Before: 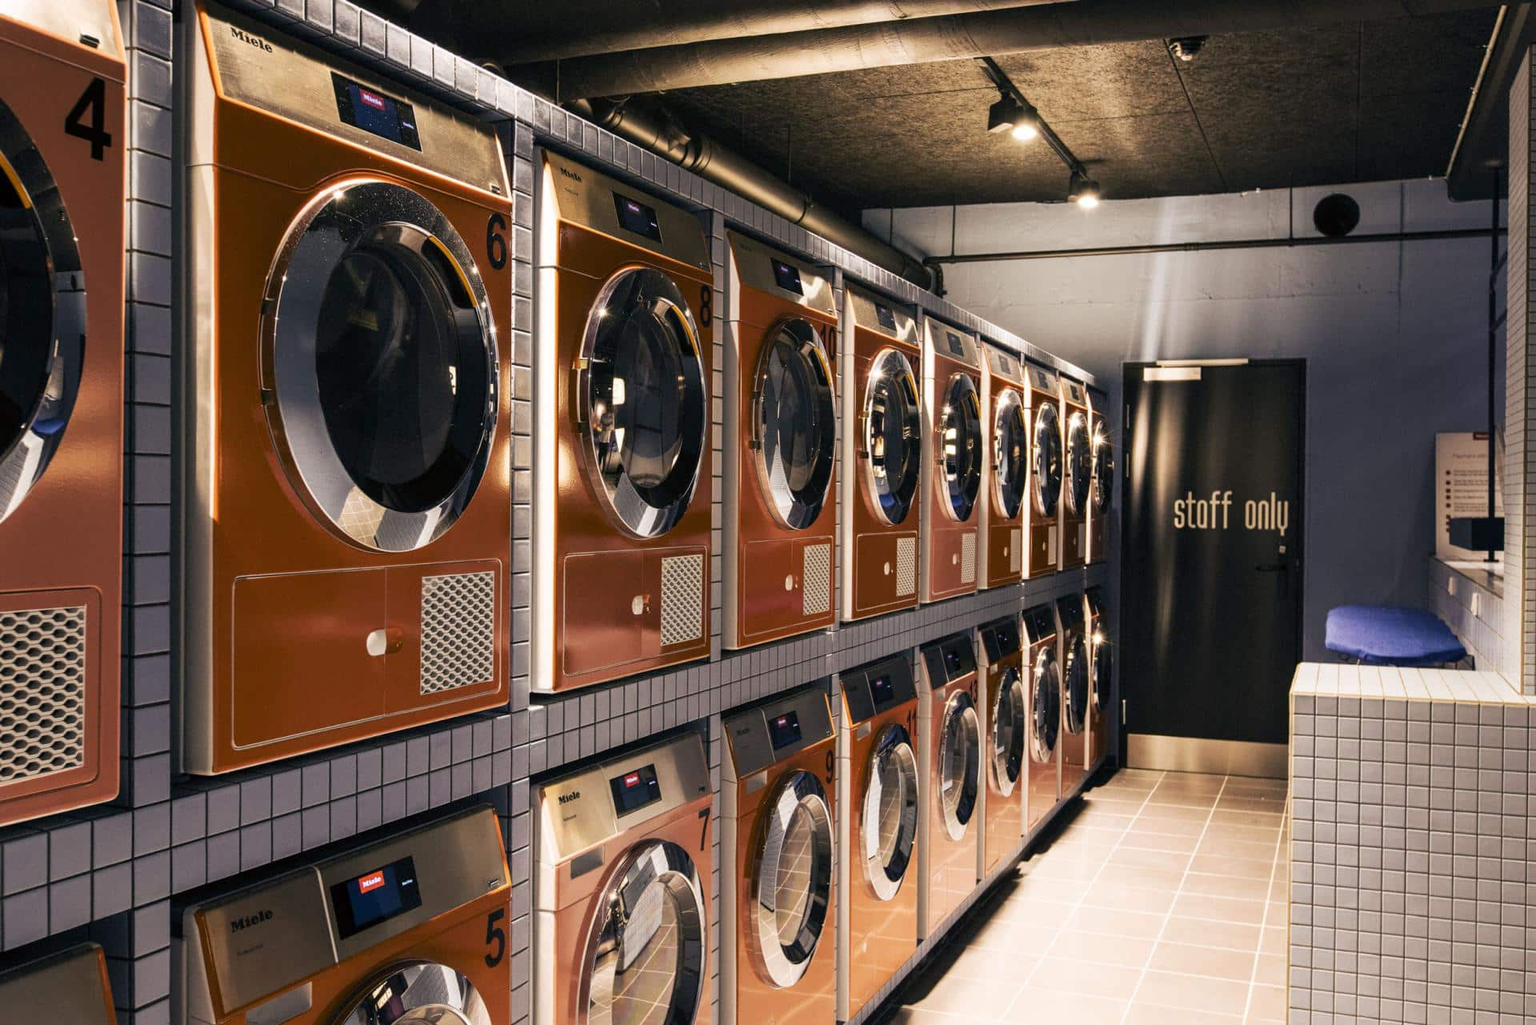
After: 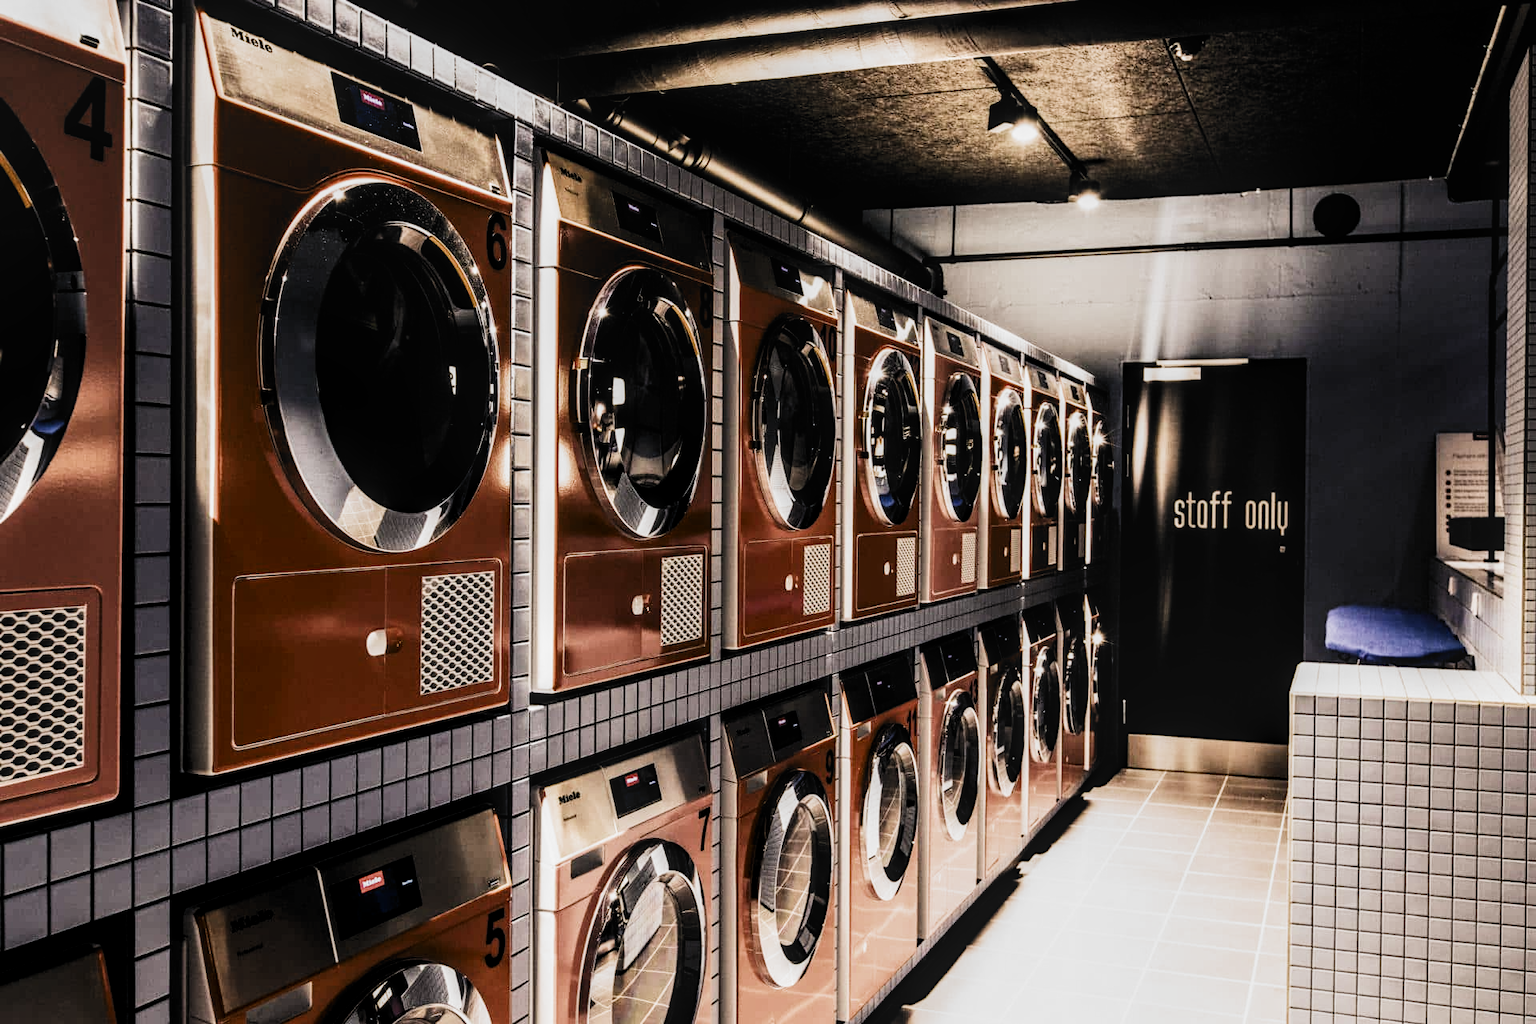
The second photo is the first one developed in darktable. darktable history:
filmic rgb: black relative exposure -5.12 EV, white relative exposure 3.97 EV, hardness 2.9, contrast 1.301, highlights saturation mix -30.86%, add noise in highlights 0.001, color science v3 (2019), use custom middle-gray values true, contrast in highlights soft
local contrast: on, module defaults
contrast brightness saturation: contrast 0.275
